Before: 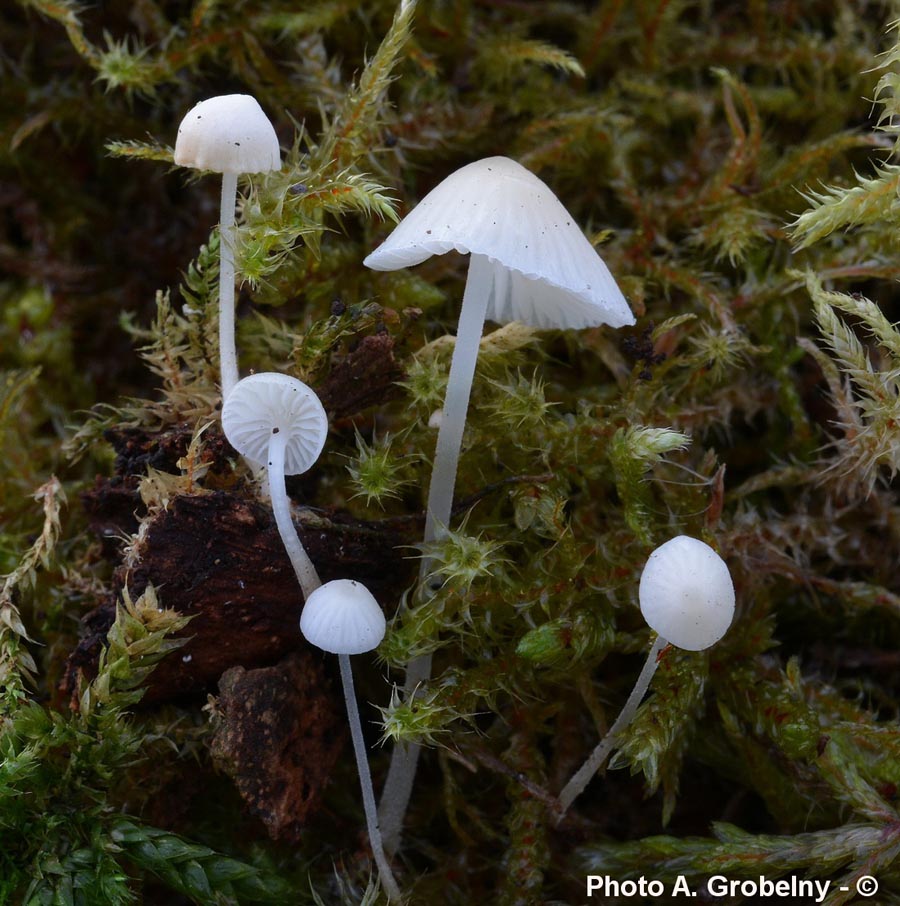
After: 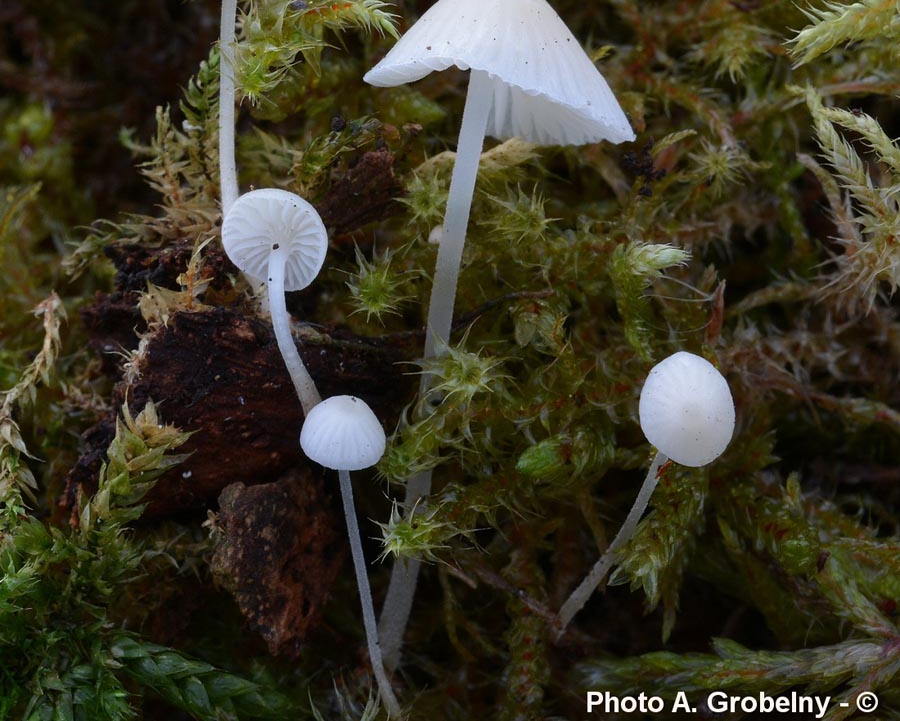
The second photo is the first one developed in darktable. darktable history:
crop and rotate: top 20.326%
exposure: compensate highlight preservation false
